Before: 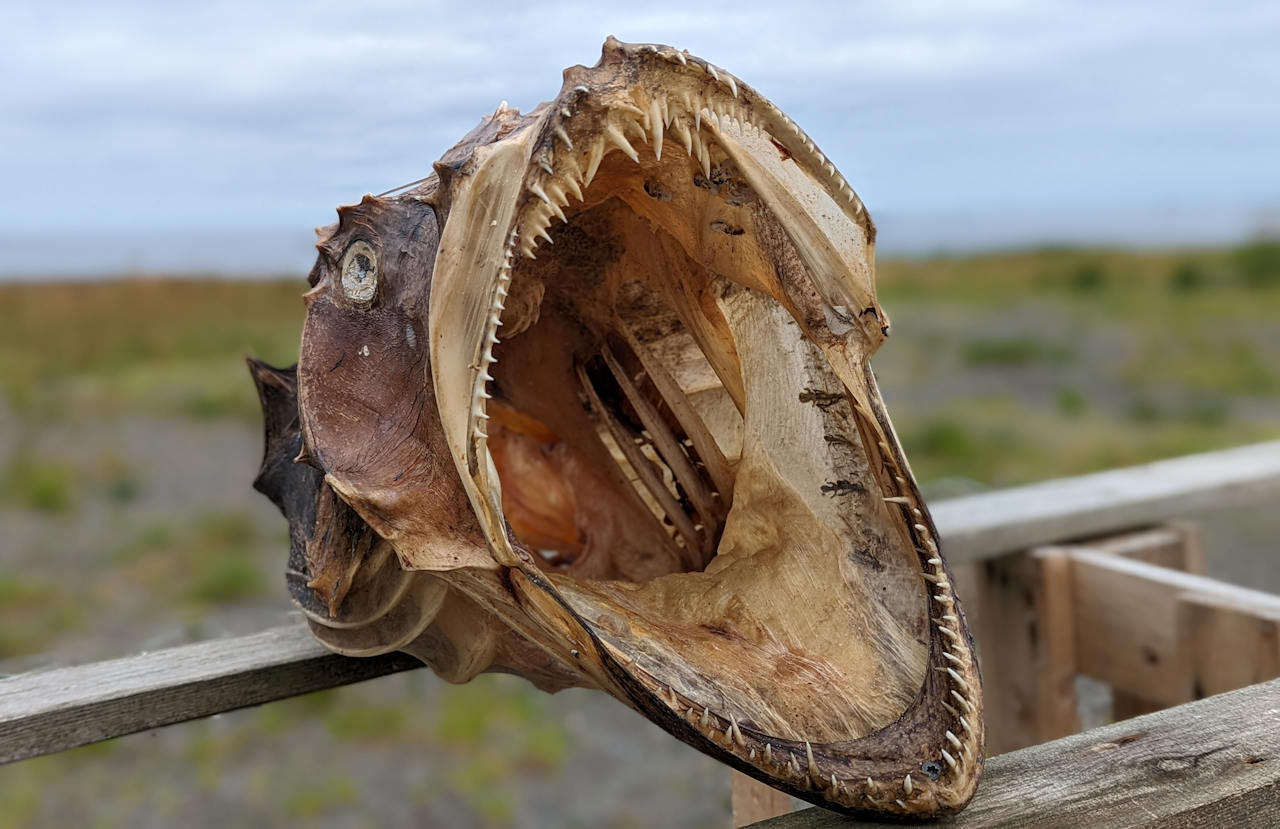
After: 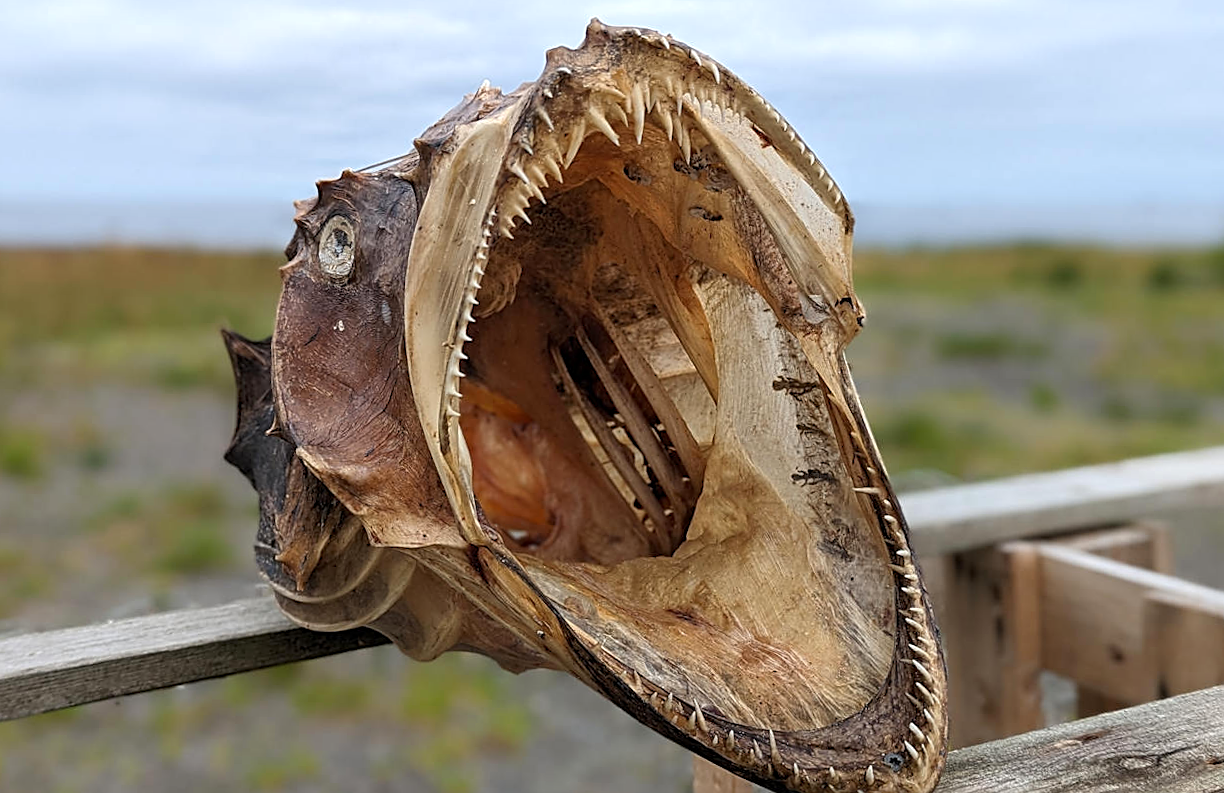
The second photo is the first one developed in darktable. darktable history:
sharpen: on, module defaults
crop and rotate: angle -1.69°
levels: levels [0, 0.476, 0.951]
